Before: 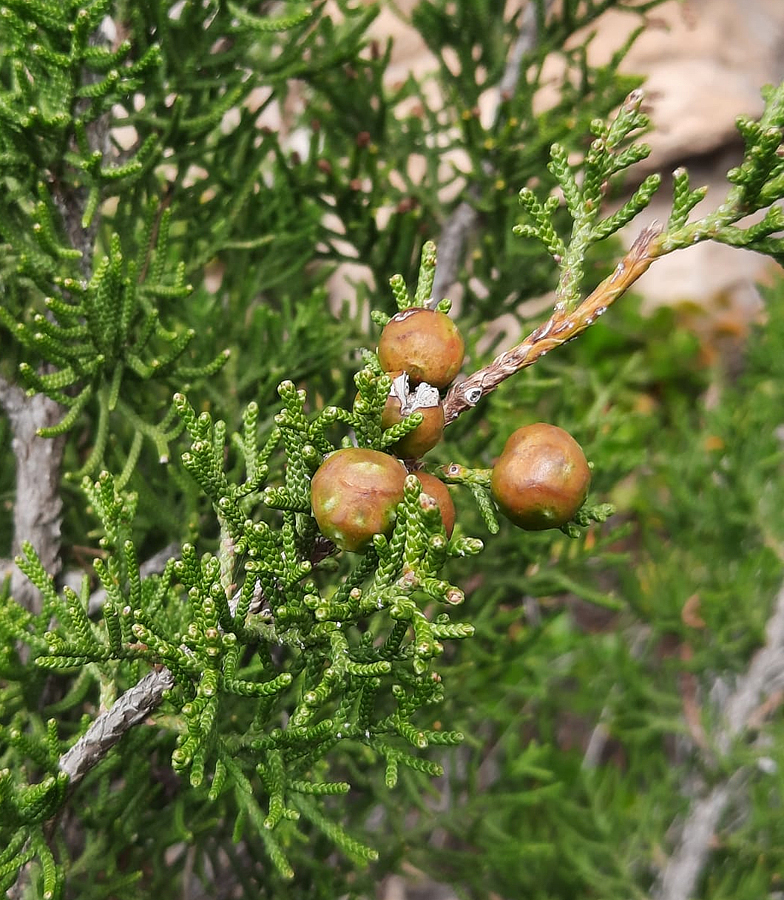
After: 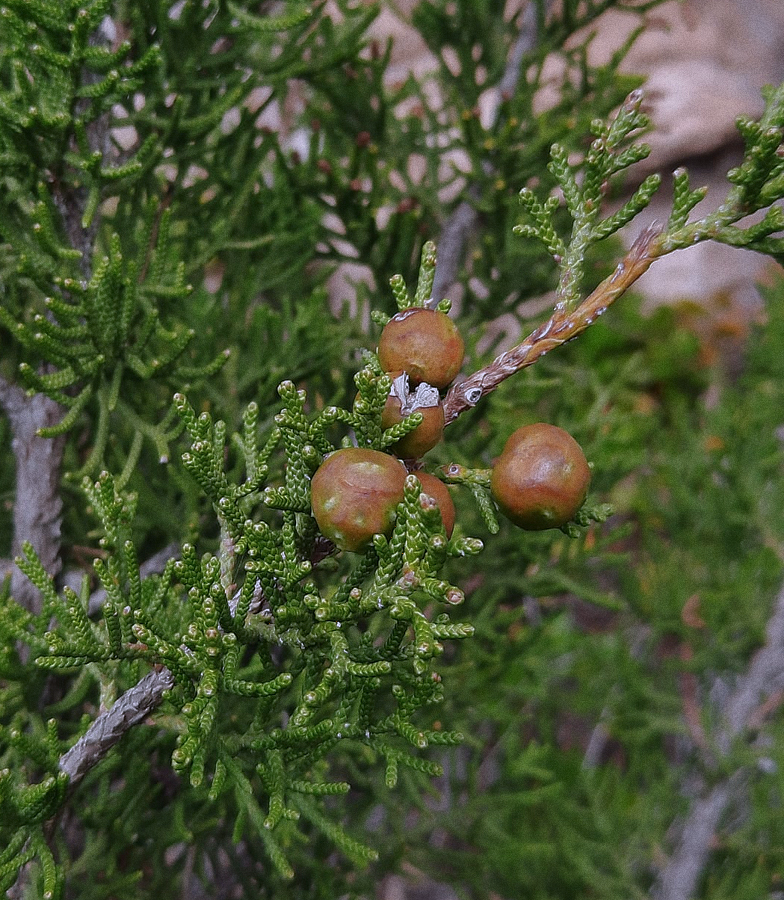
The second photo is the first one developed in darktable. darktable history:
grain: coarseness 0.09 ISO
color calibration: output R [0.999, 0.026, -0.11, 0], output G [-0.019, 1.037, -0.099, 0], output B [0.022, -0.023, 0.902, 0], illuminant custom, x 0.367, y 0.392, temperature 4437.75 K, clip negative RGB from gamut false
base curve: curves: ch0 [(0, 0) (0.826, 0.587) (1, 1)]
